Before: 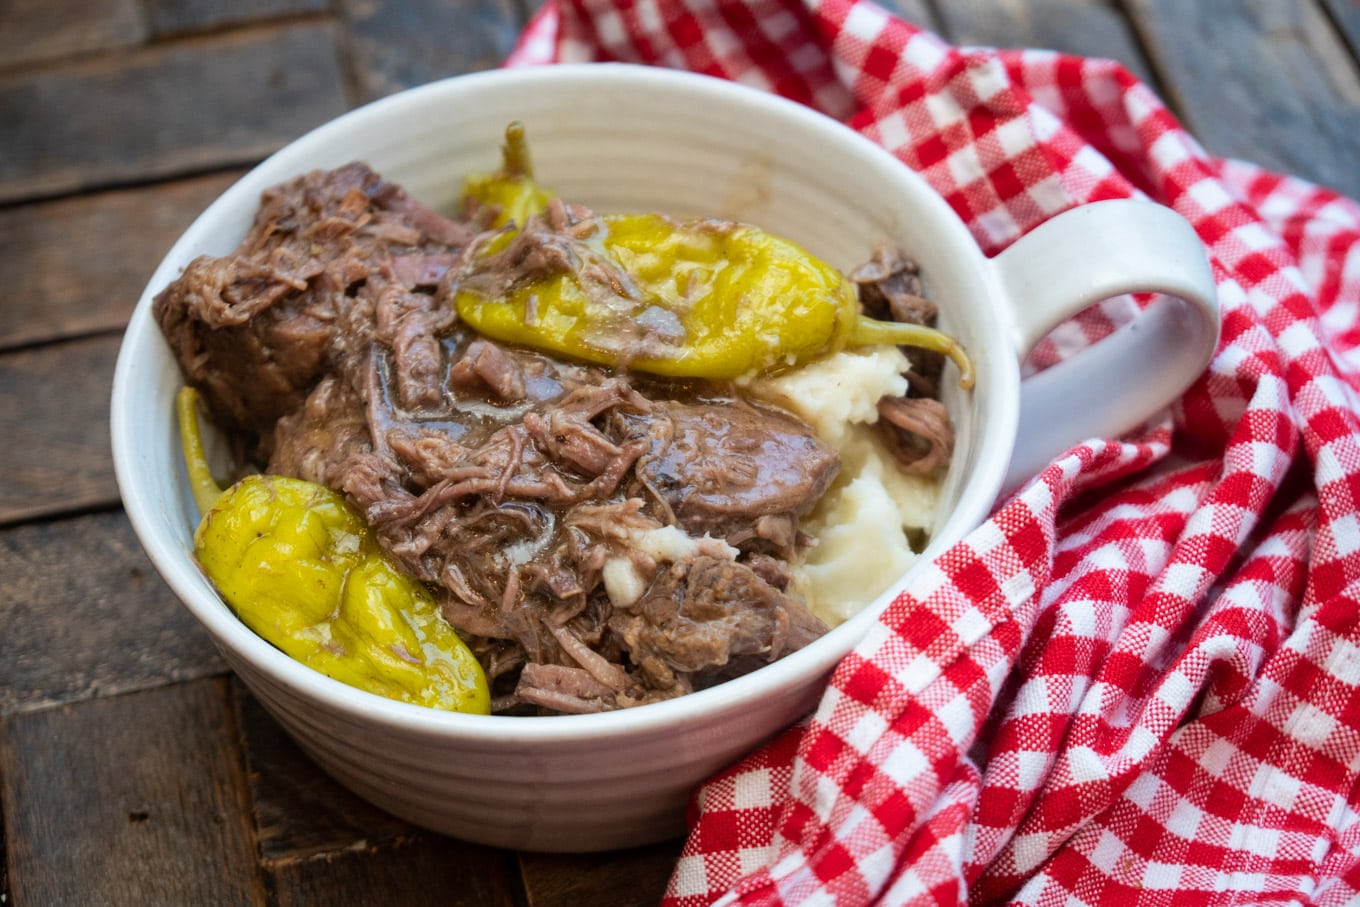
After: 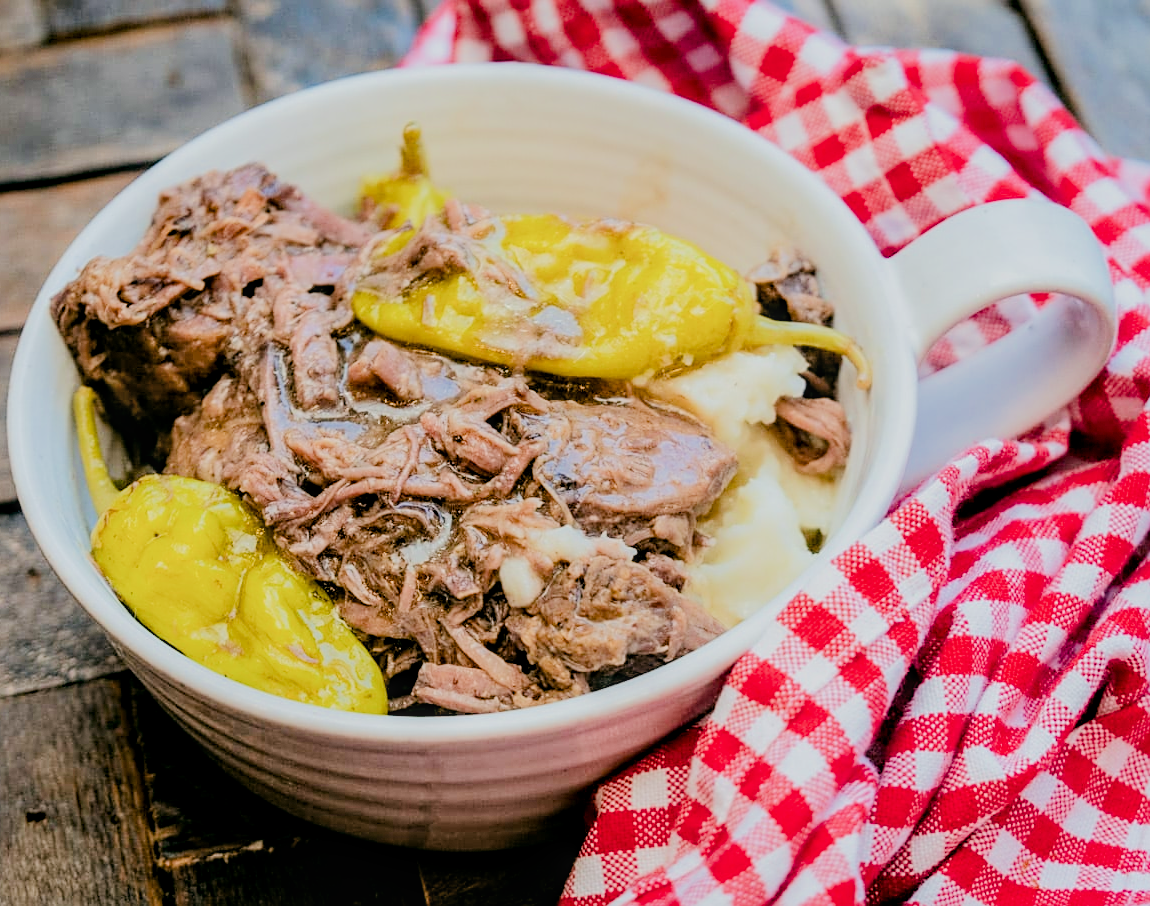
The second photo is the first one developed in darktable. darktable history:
filmic rgb: black relative exposure -7.65 EV, white relative exposure 4.56 EV, threshold 2.97 EV, hardness 3.61, enable highlight reconstruction true
crop: left 7.613%, right 7.818%
exposure: exposure -0.002 EV, compensate highlight preservation false
tone equalizer: -7 EV 0.149 EV, -6 EV 0.614 EV, -5 EV 1.14 EV, -4 EV 1.29 EV, -3 EV 1.13 EV, -2 EV 0.6 EV, -1 EV 0.16 EV, edges refinement/feathering 500, mask exposure compensation -1.57 EV, preserve details no
sharpen: on, module defaults
local contrast: on, module defaults
color balance rgb: power › hue 309.15°, global offset › luminance -0.333%, global offset › chroma 0.117%, global offset › hue 163.95°, perceptual saturation grading › global saturation 20%, perceptual saturation grading › highlights -24.952%, perceptual saturation grading › shadows 24.145%
